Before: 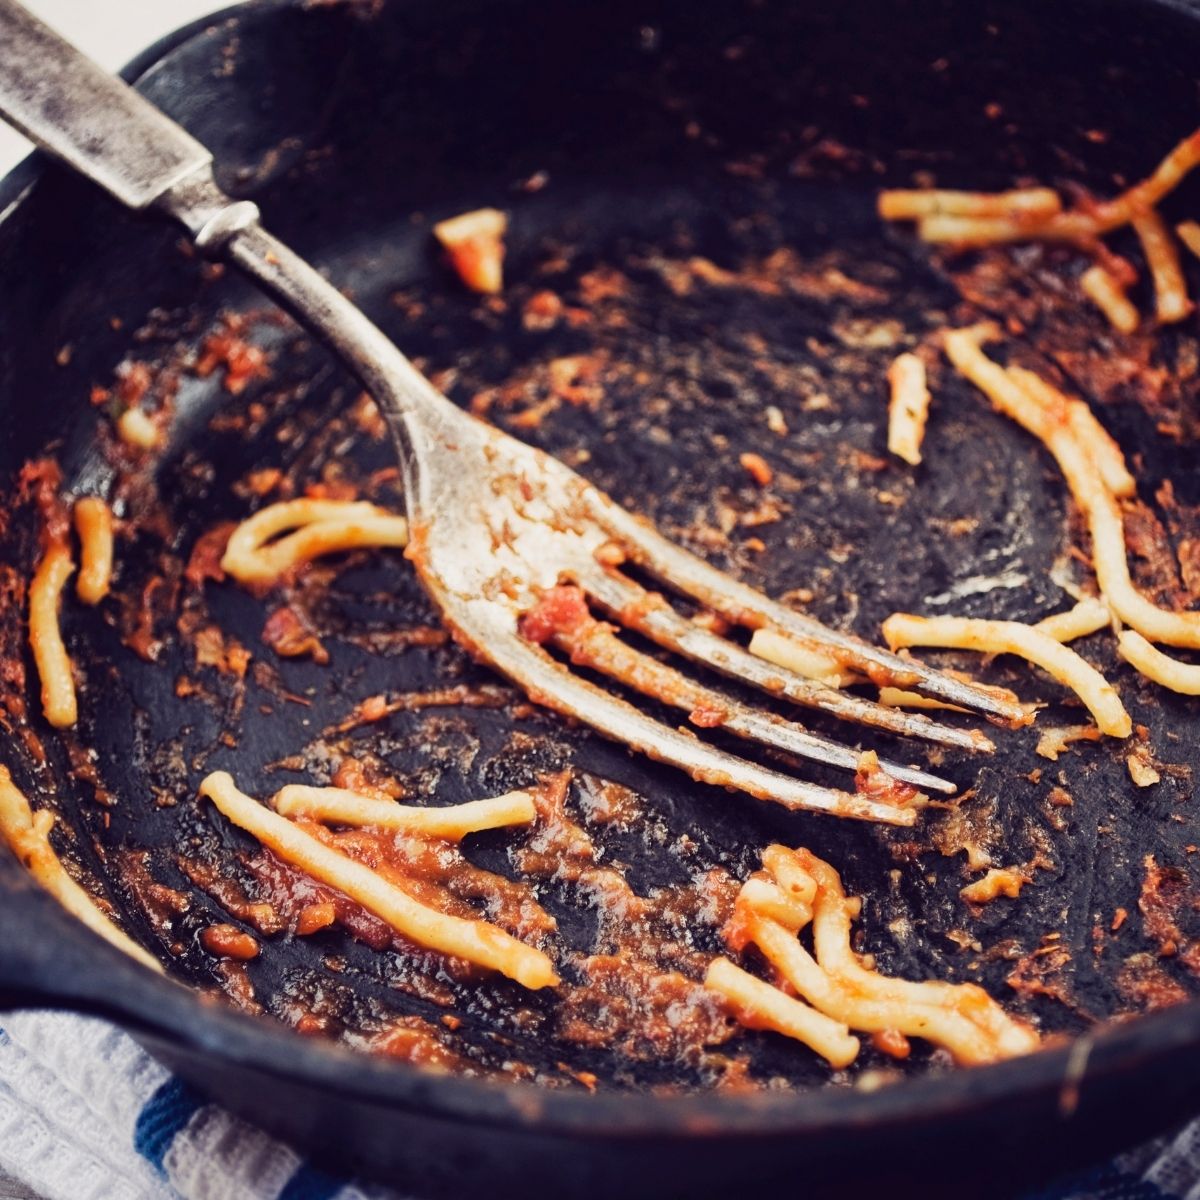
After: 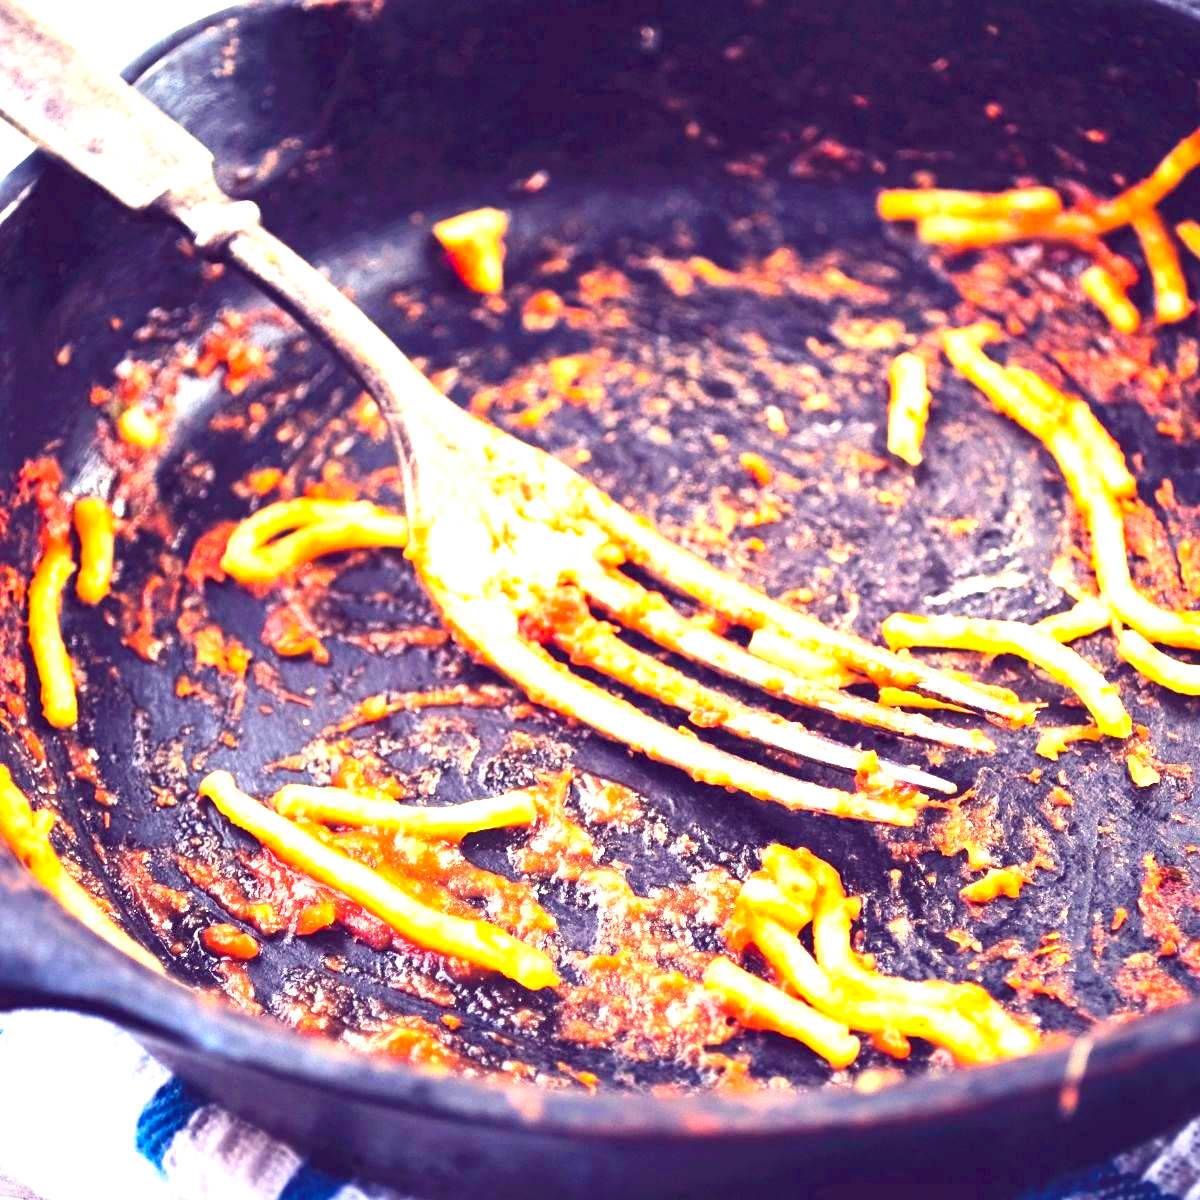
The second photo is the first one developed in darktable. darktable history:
contrast brightness saturation: contrast 0.2, brightness 0.15, saturation 0.14
color balance rgb: perceptual saturation grading › global saturation 20%, global vibrance 10%
exposure: black level correction 0, exposure 2 EV, compensate highlight preservation false
